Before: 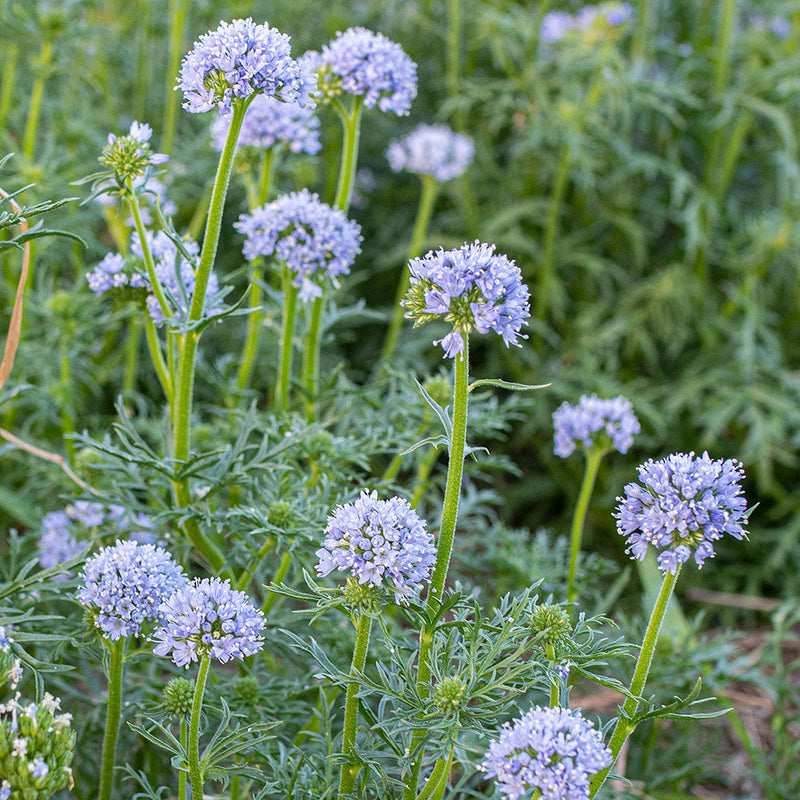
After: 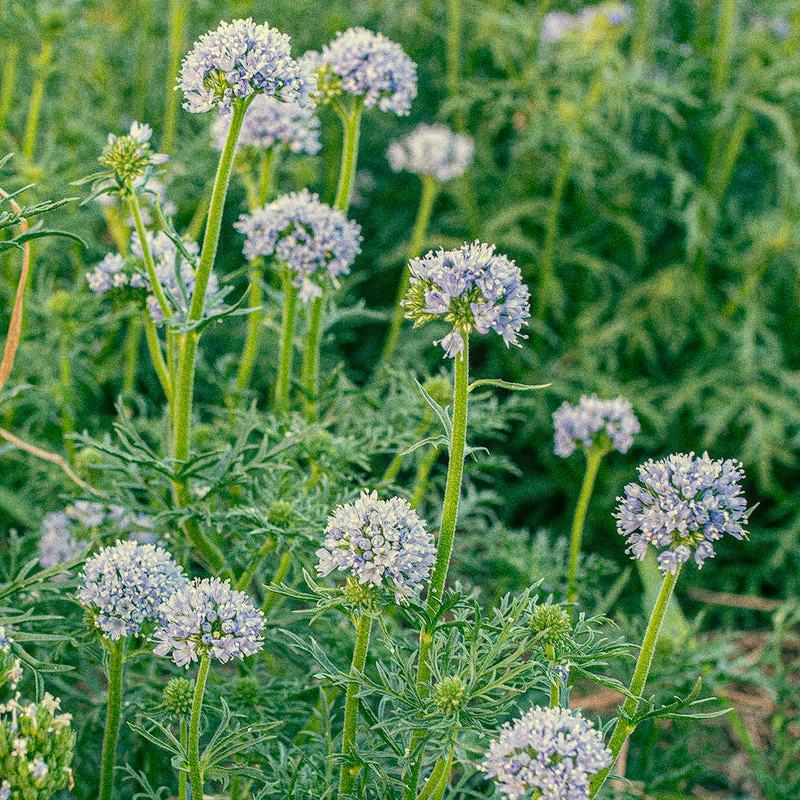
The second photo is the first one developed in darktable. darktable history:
color balance: mode lift, gamma, gain (sRGB), lift [1, 0.69, 1, 1], gamma [1, 1.482, 1, 1], gain [1, 1, 1, 0.802]
local contrast: detail 110%
grain: coarseness 0.09 ISO, strength 40%
